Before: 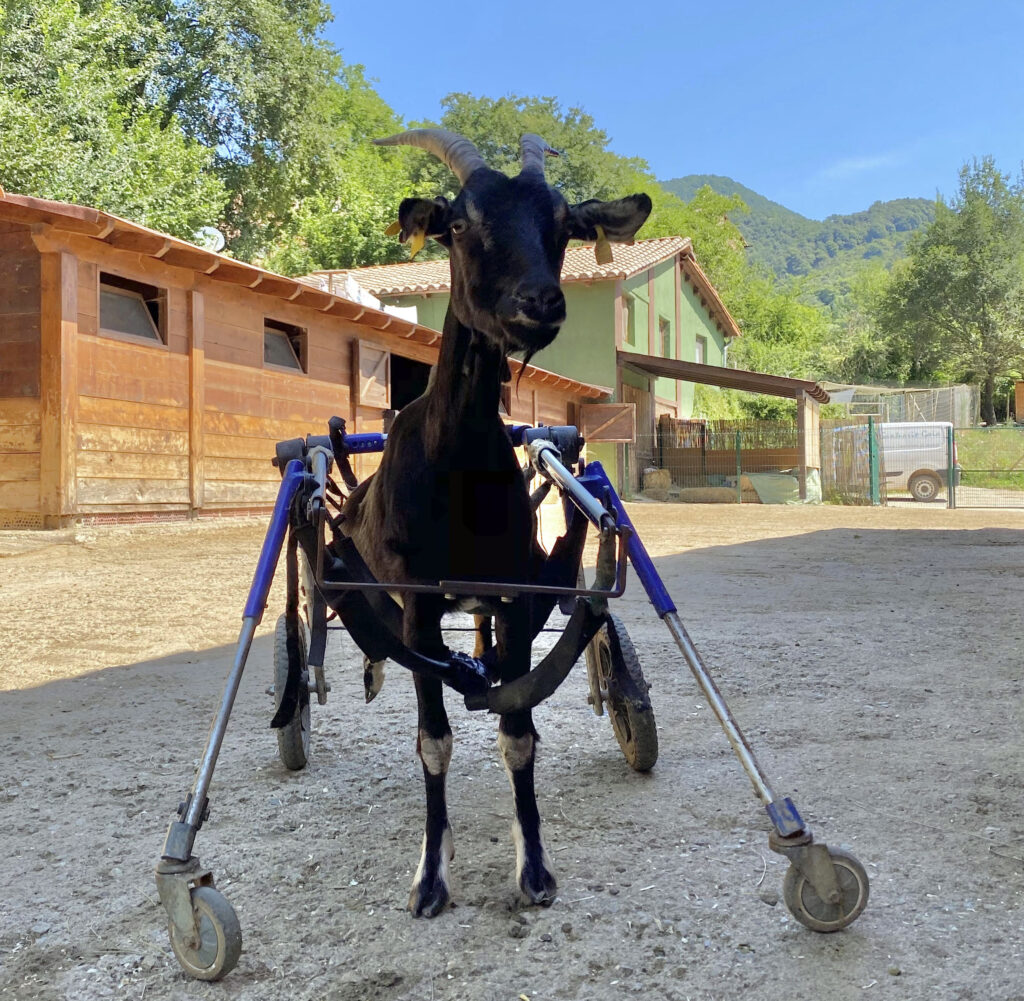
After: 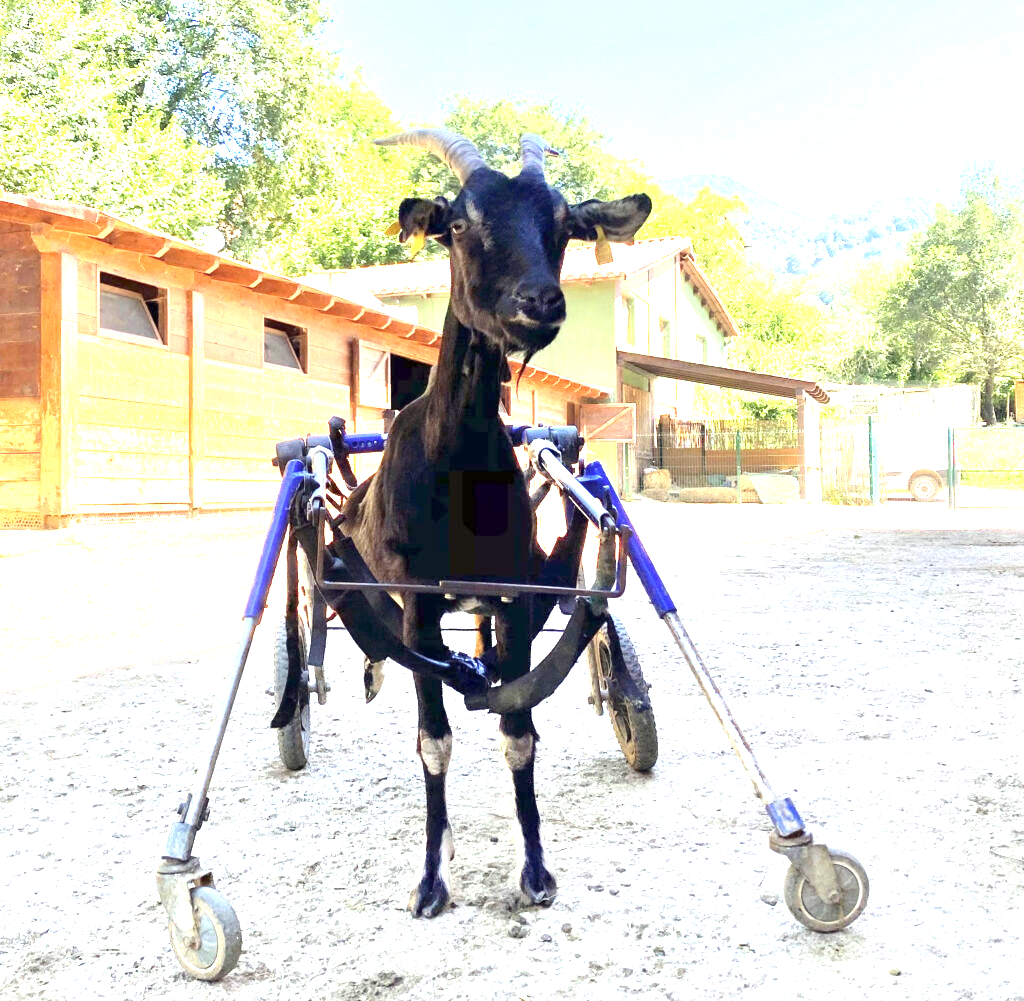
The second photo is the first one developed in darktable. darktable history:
exposure: exposure 2.061 EV, compensate highlight preservation false
